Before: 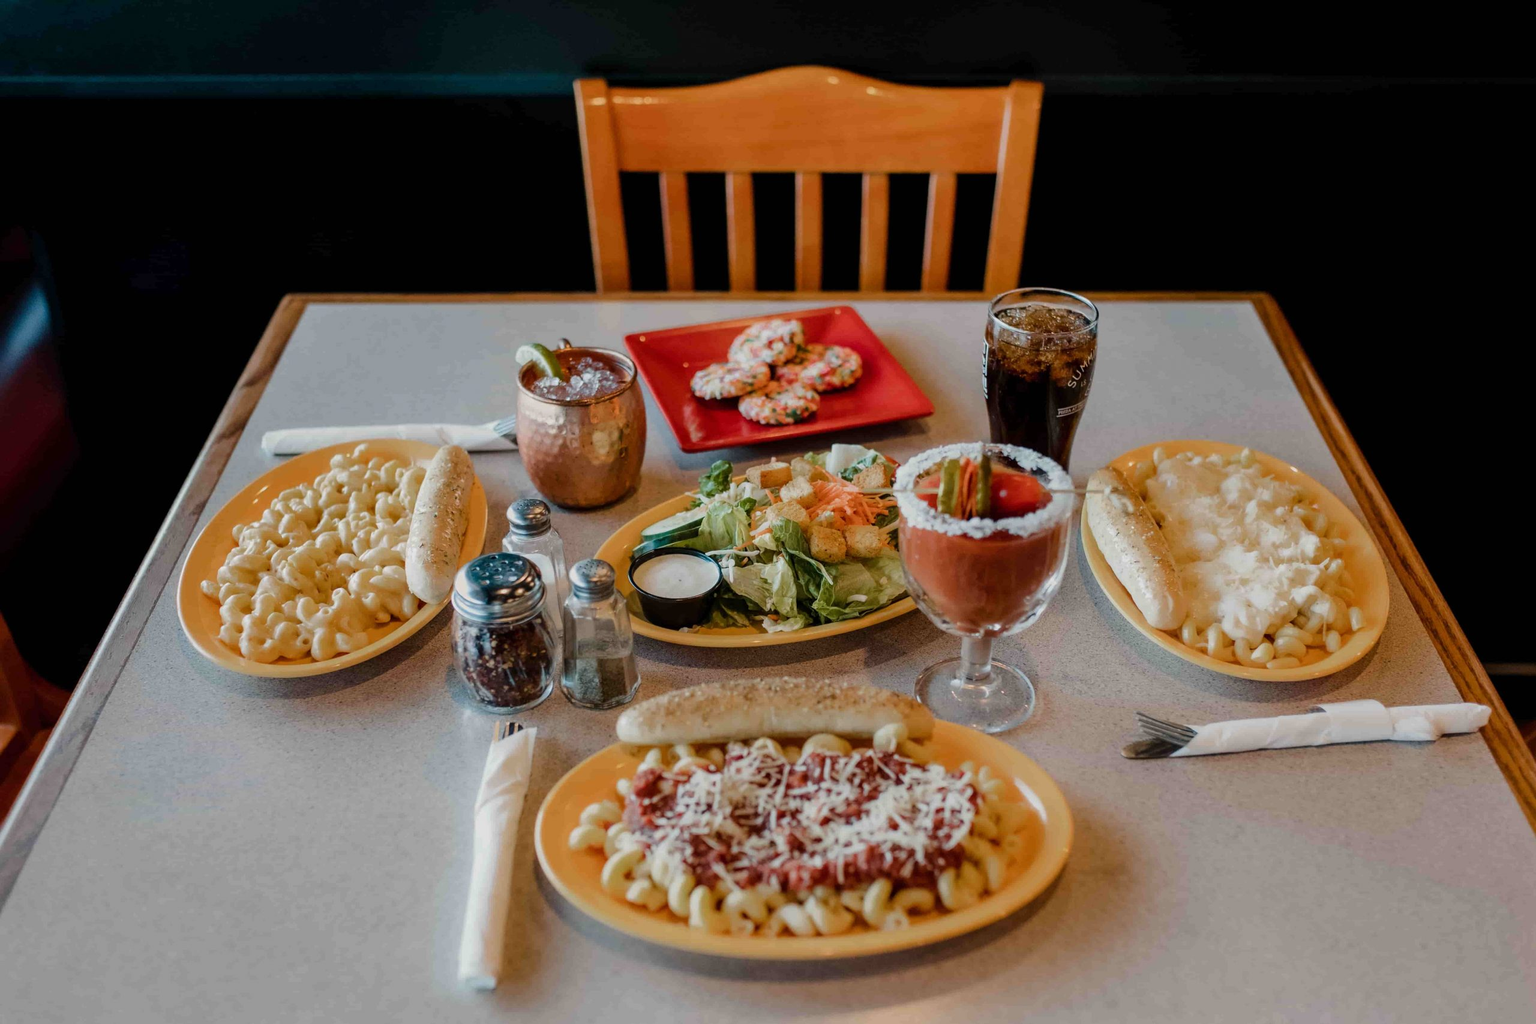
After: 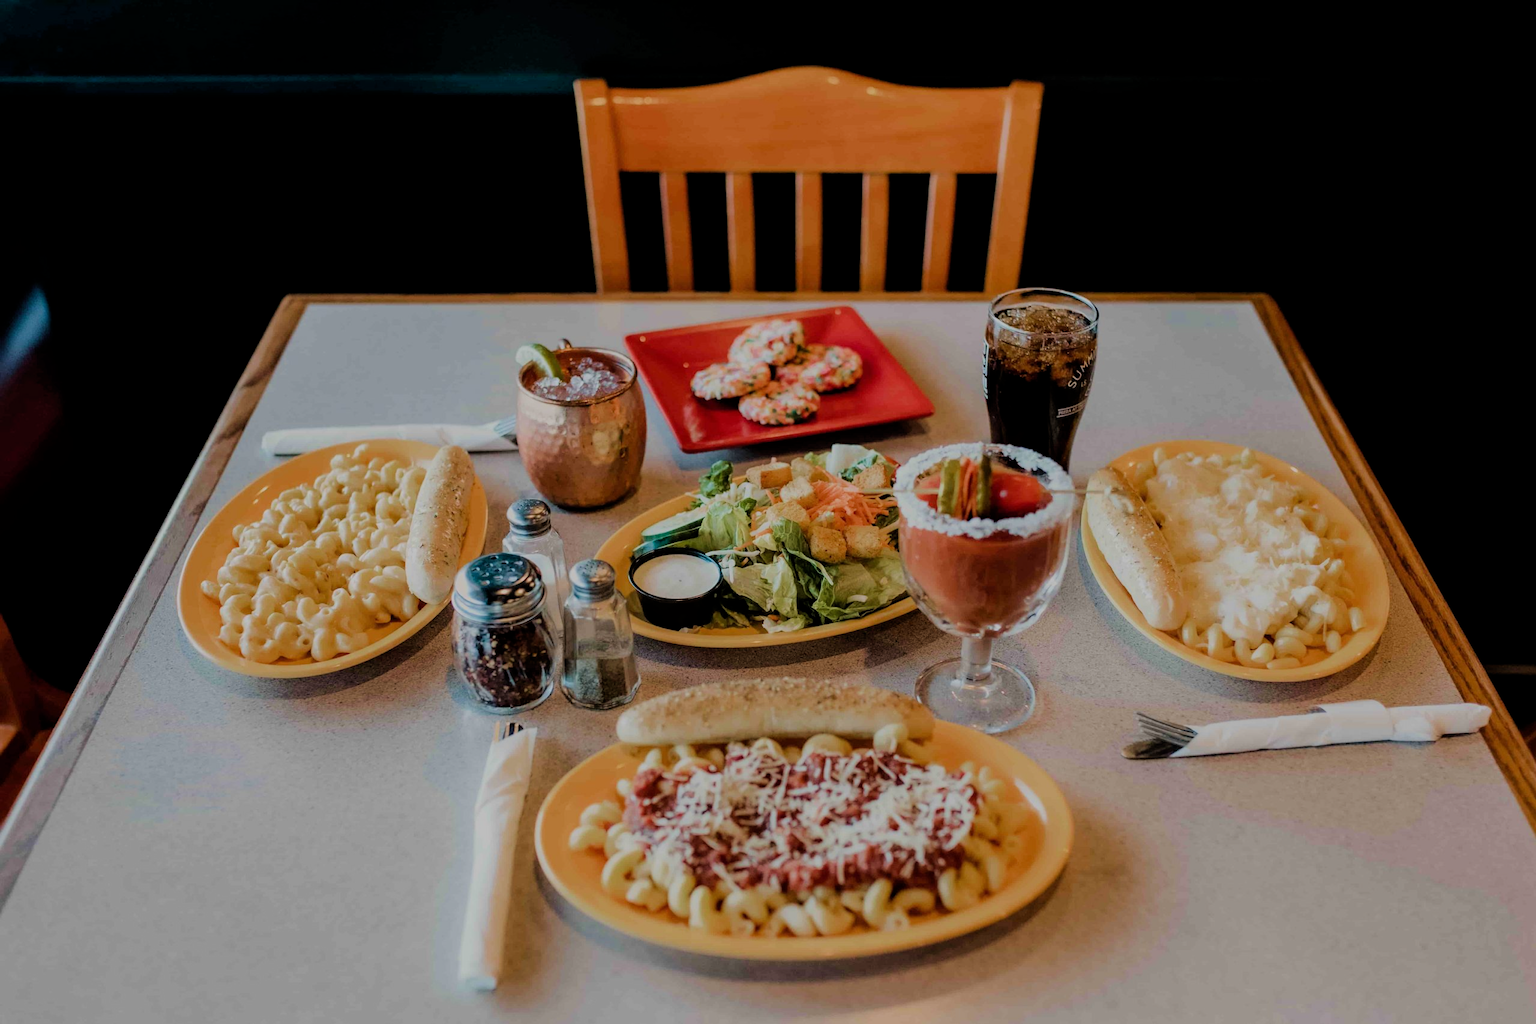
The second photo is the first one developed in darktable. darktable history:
filmic rgb: middle gray luminance 29.77%, black relative exposure -8.96 EV, white relative exposure 6.98 EV, target black luminance 0%, hardness 2.96, latitude 1.44%, contrast 0.962, highlights saturation mix 5.05%, shadows ↔ highlights balance 11.6%
velvia: on, module defaults
